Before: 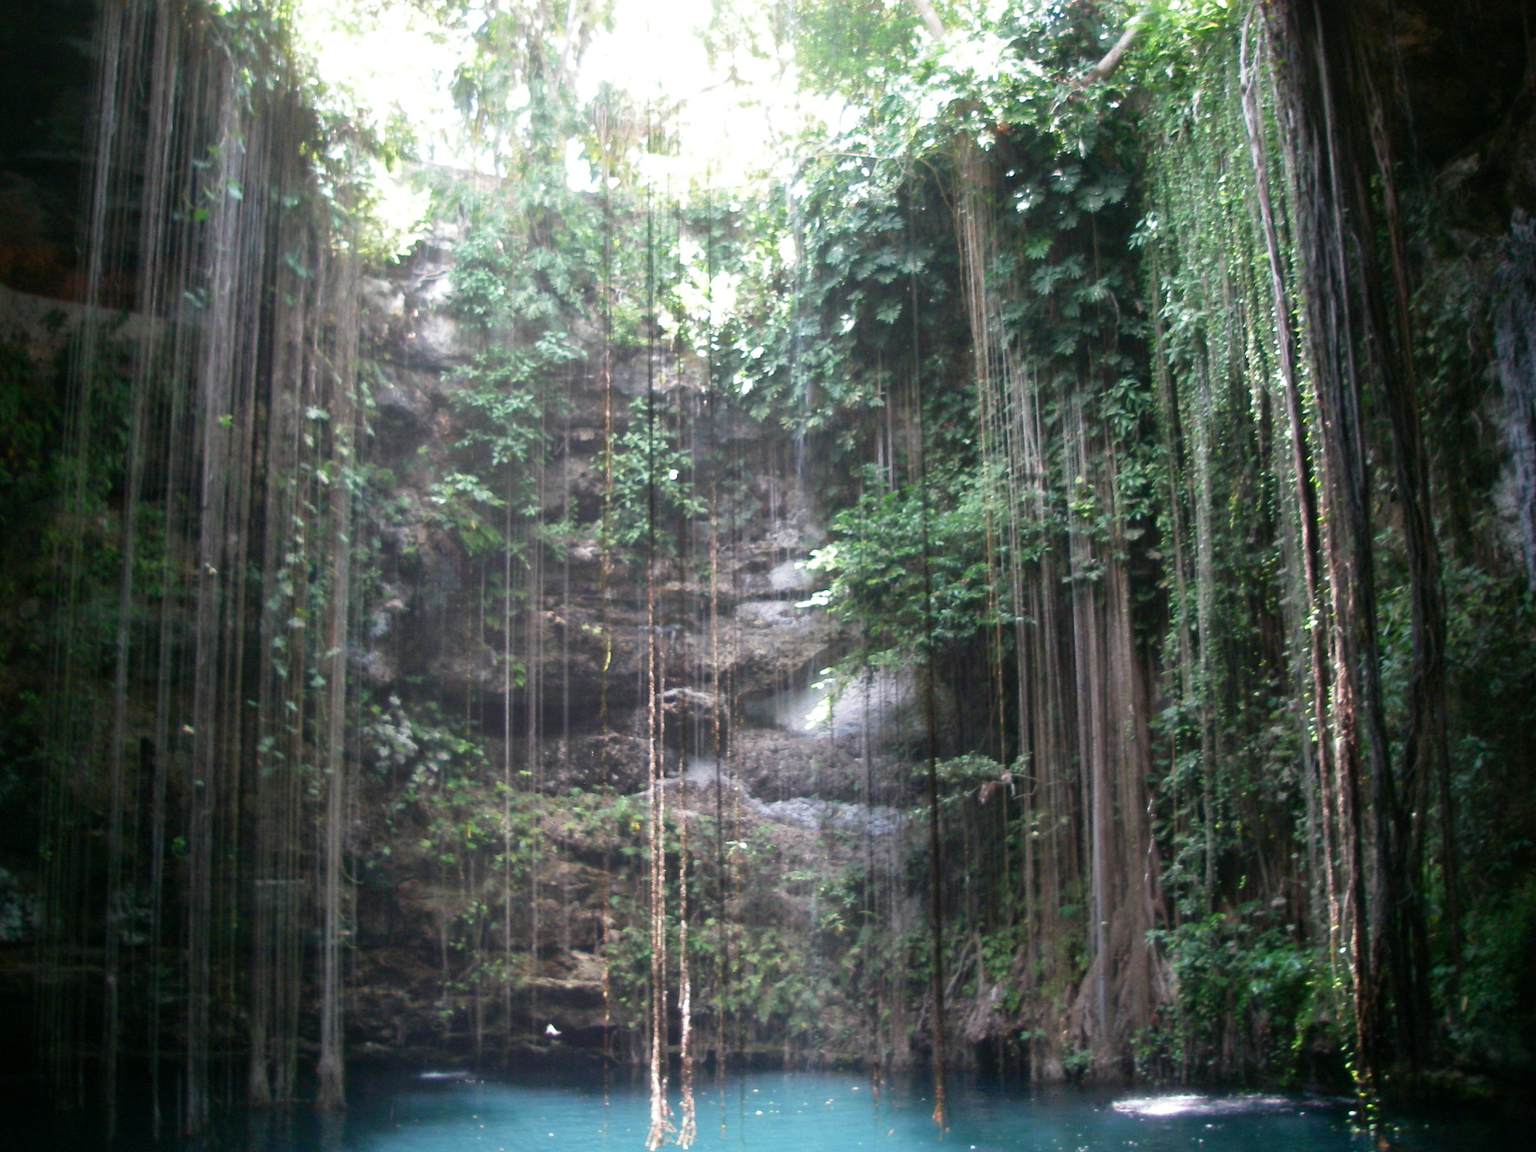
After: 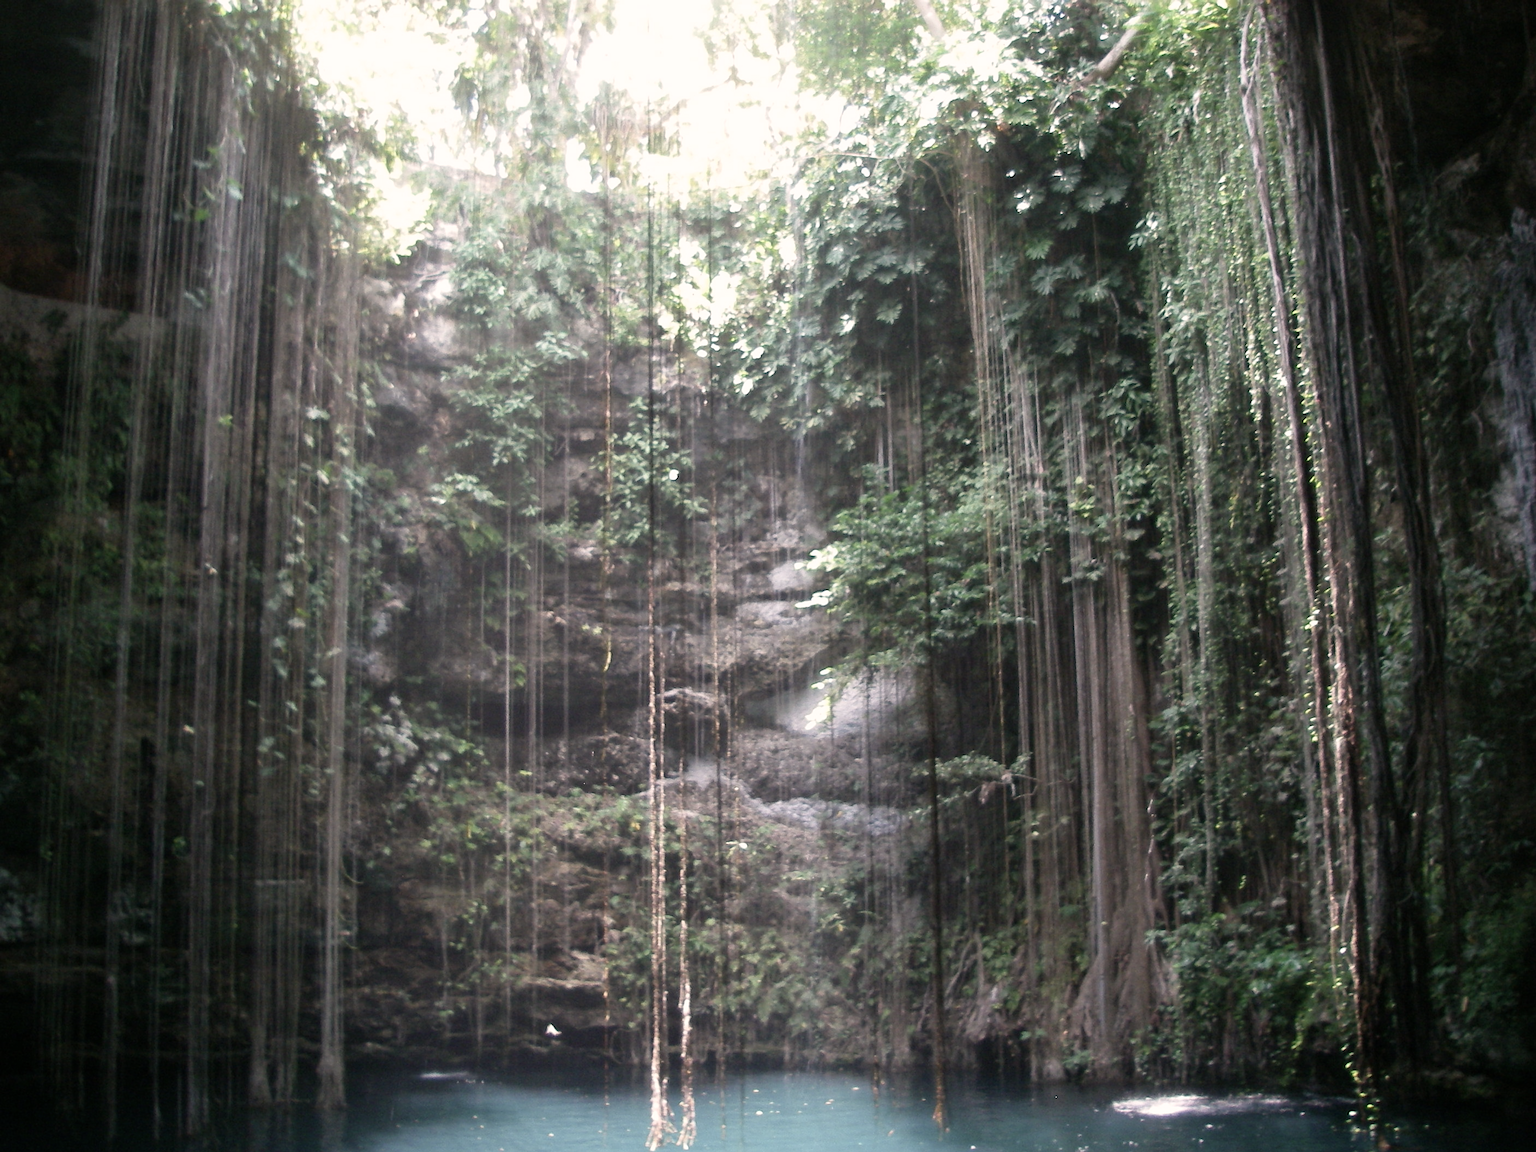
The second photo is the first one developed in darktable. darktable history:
color correction: highlights a* 5.55, highlights b* 5.18, saturation 0.646
sharpen: amount 0.215
